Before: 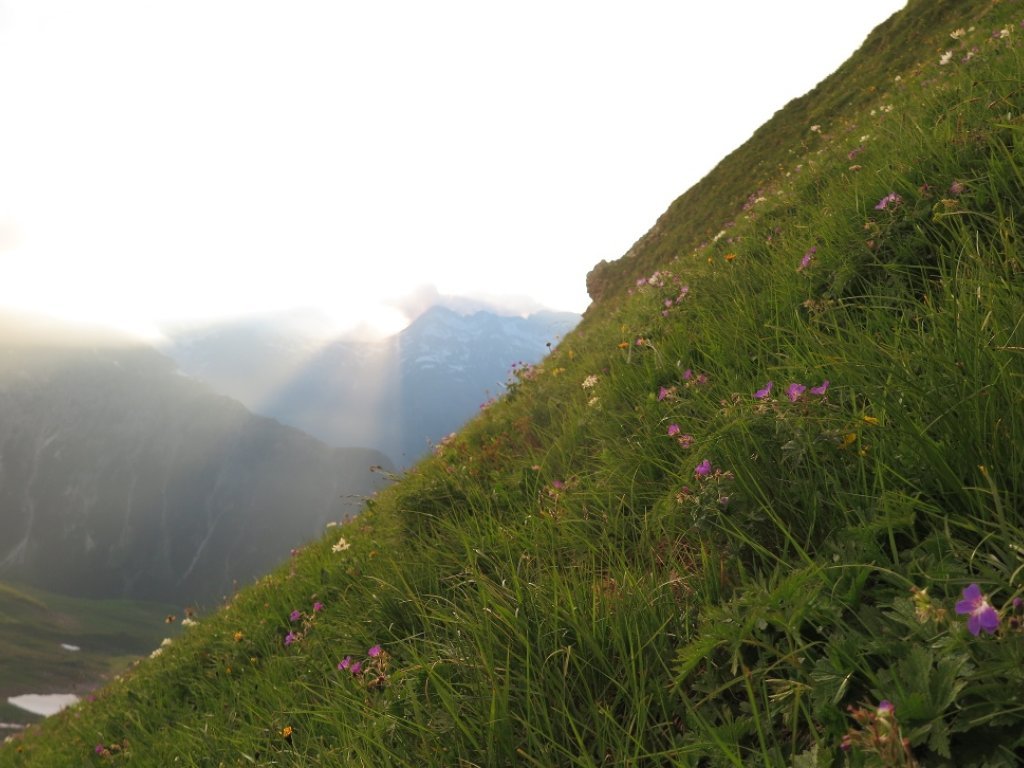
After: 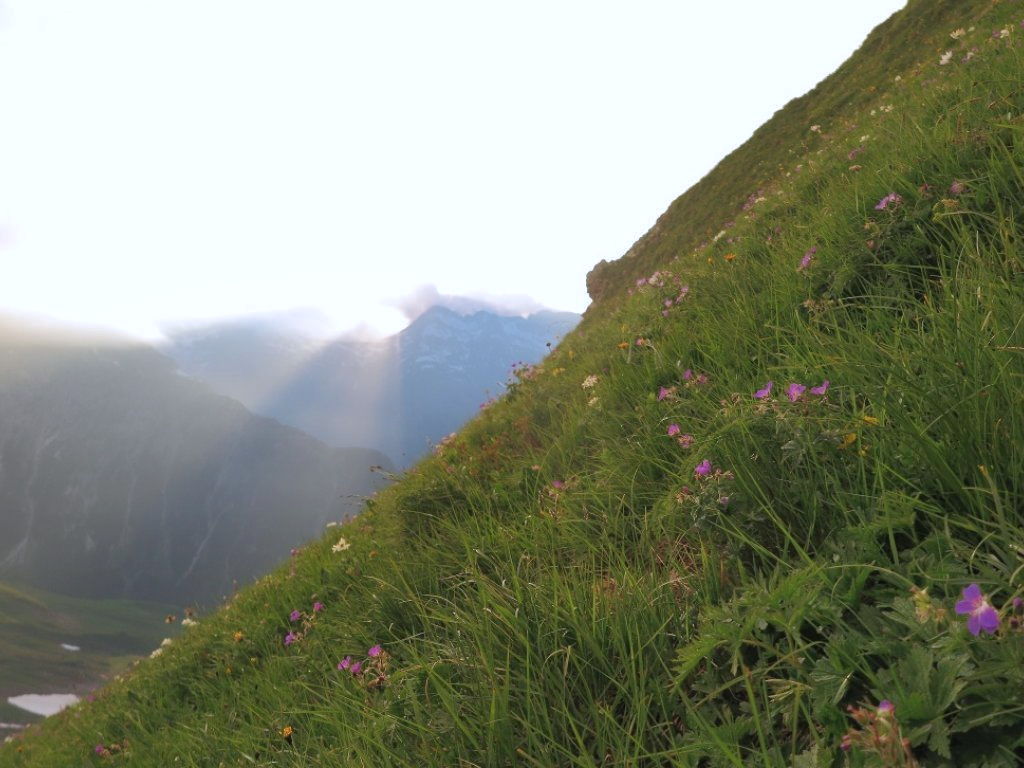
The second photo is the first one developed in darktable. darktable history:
shadows and highlights: on, module defaults
color calibration: illuminant as shot in camera, x 0.358, y 0.373, temperature 4628.91 K
